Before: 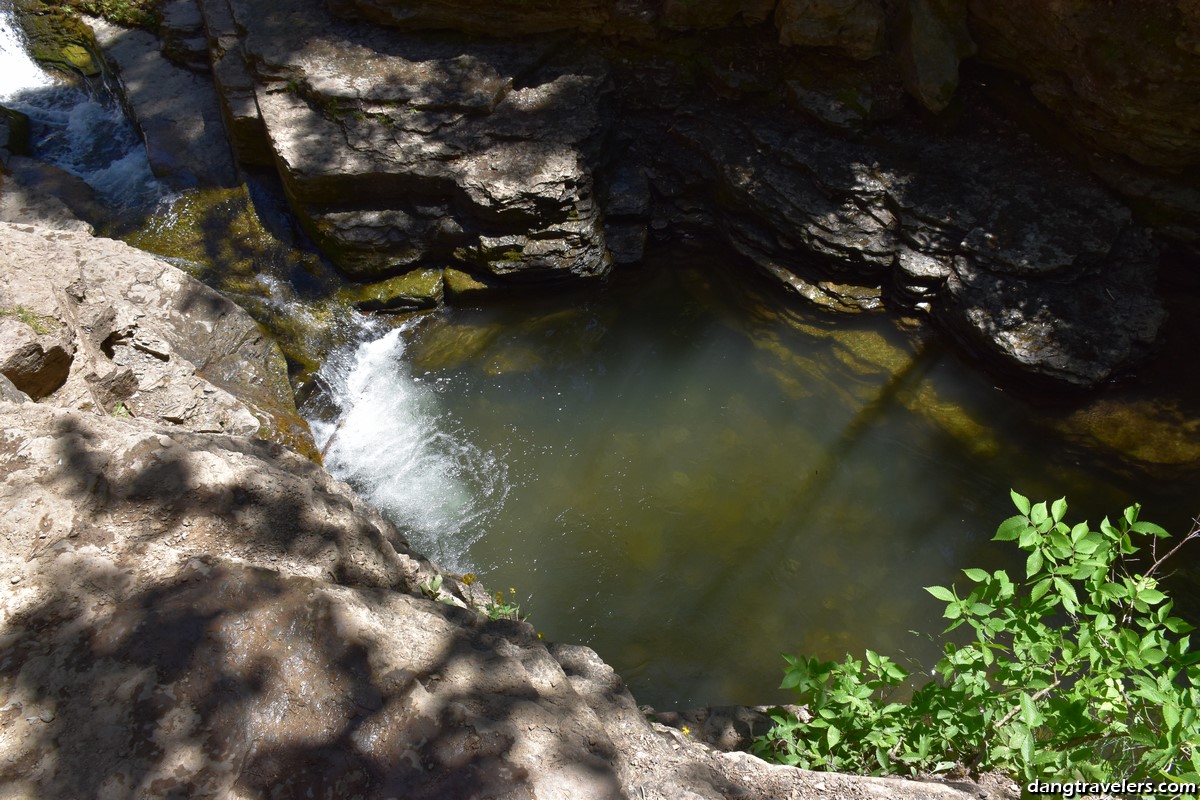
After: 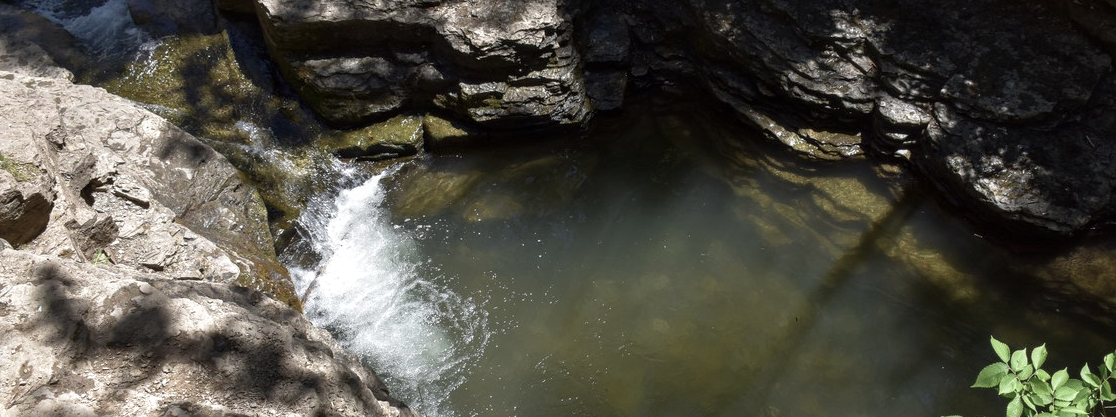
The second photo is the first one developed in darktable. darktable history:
color correction: saturation 0.57
crop: left 1.744%, top 19.225%, right 5.069%, bottom 28.357%
velvia: on, module defaults
local contrast: on, module defaults
